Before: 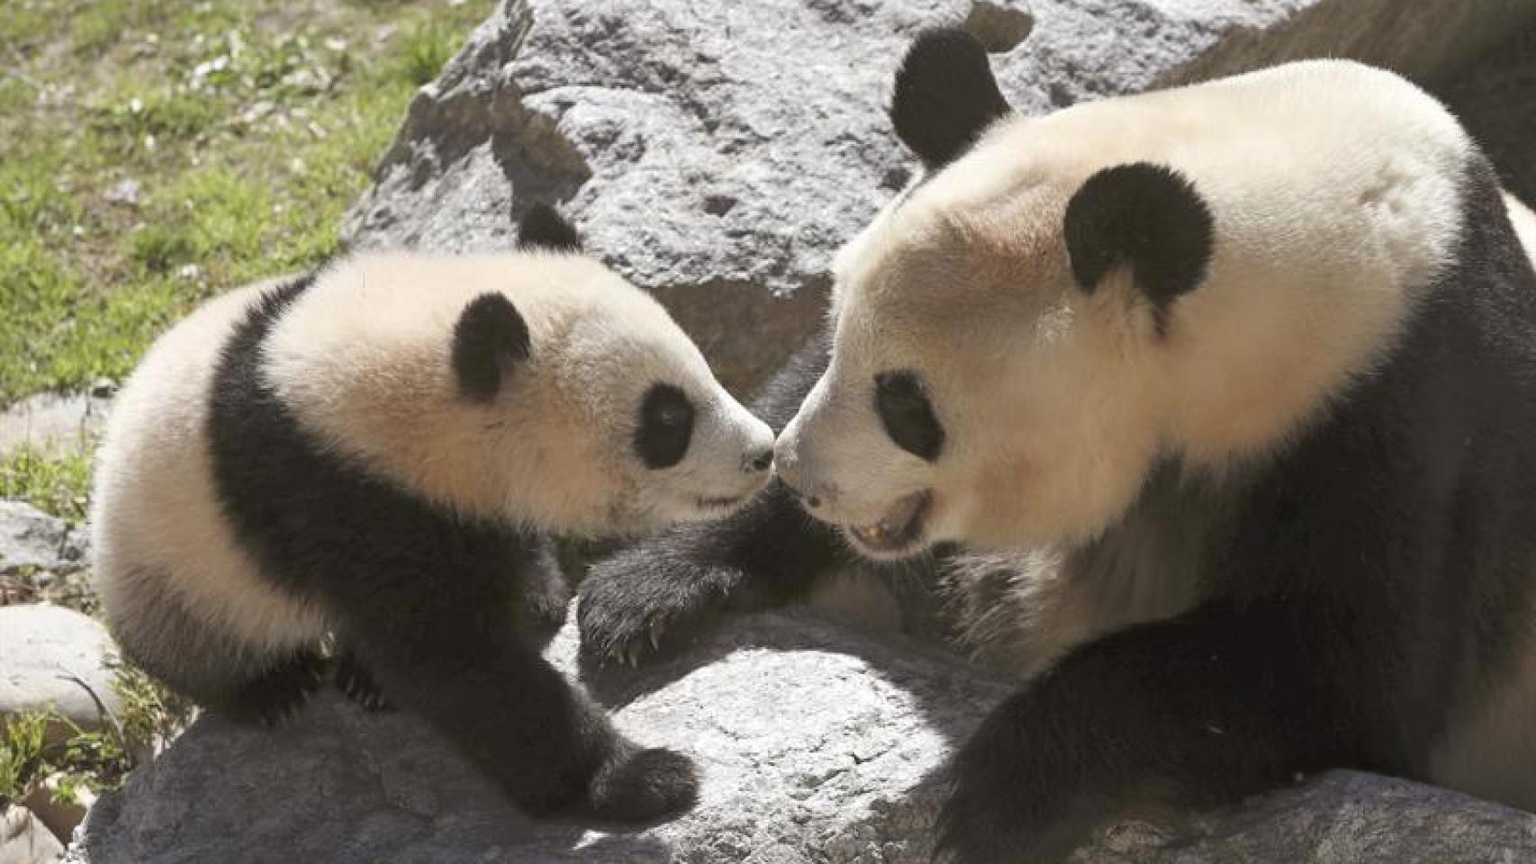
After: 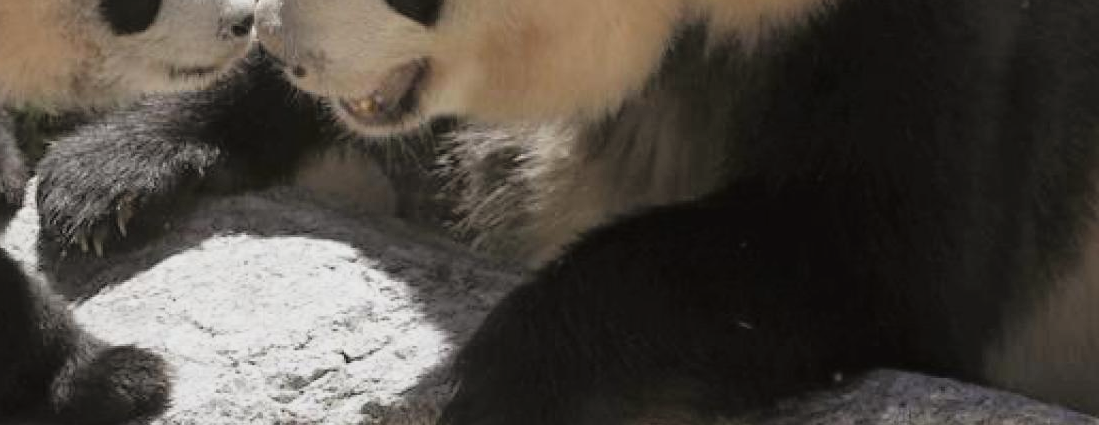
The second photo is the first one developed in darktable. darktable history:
tone curve: curves: ch0 [(0, 0.009) (0.105, 0.054) (0.195, 0.132) (0.289, 0.278) (0.384, 0.391) (0.513, 0.53) (0.66, 0.667) (0.895, 0.863) (1, 0.919)]; ch1 [(0, 0) (0.161, 0.092) (0.35, 0.33) (0.403, 0.395) (0.456, 0.469) (0.502, 0.499) (0.519, 0.514) (0.576, 0.584) (0.642, 0.658) (0.701, 0.742) (1, 0.942)]; ch2 [(0, 0) (0.371, 0.362) (0.437, 0.437) (0.501, 0.5) (0.53, 0.528) (0.569, 0.564) (0.619, 0.58) (0.883, 0.752) (1, 0.929)], color space Lab, linked channels, preserve colors none
crop and rotate: left 35.575%, top 50.634%, bottom 5%
